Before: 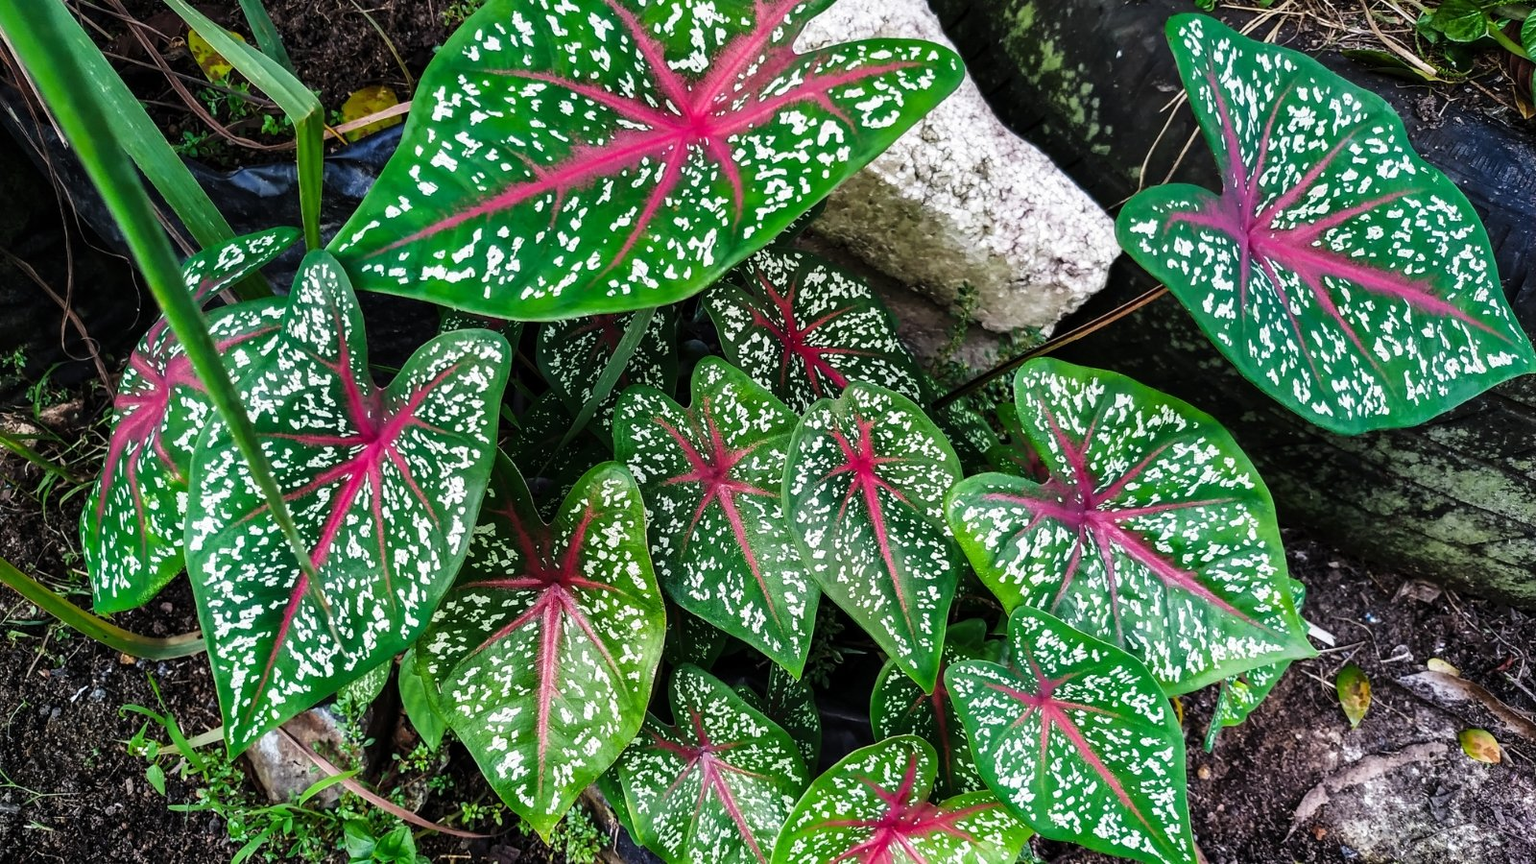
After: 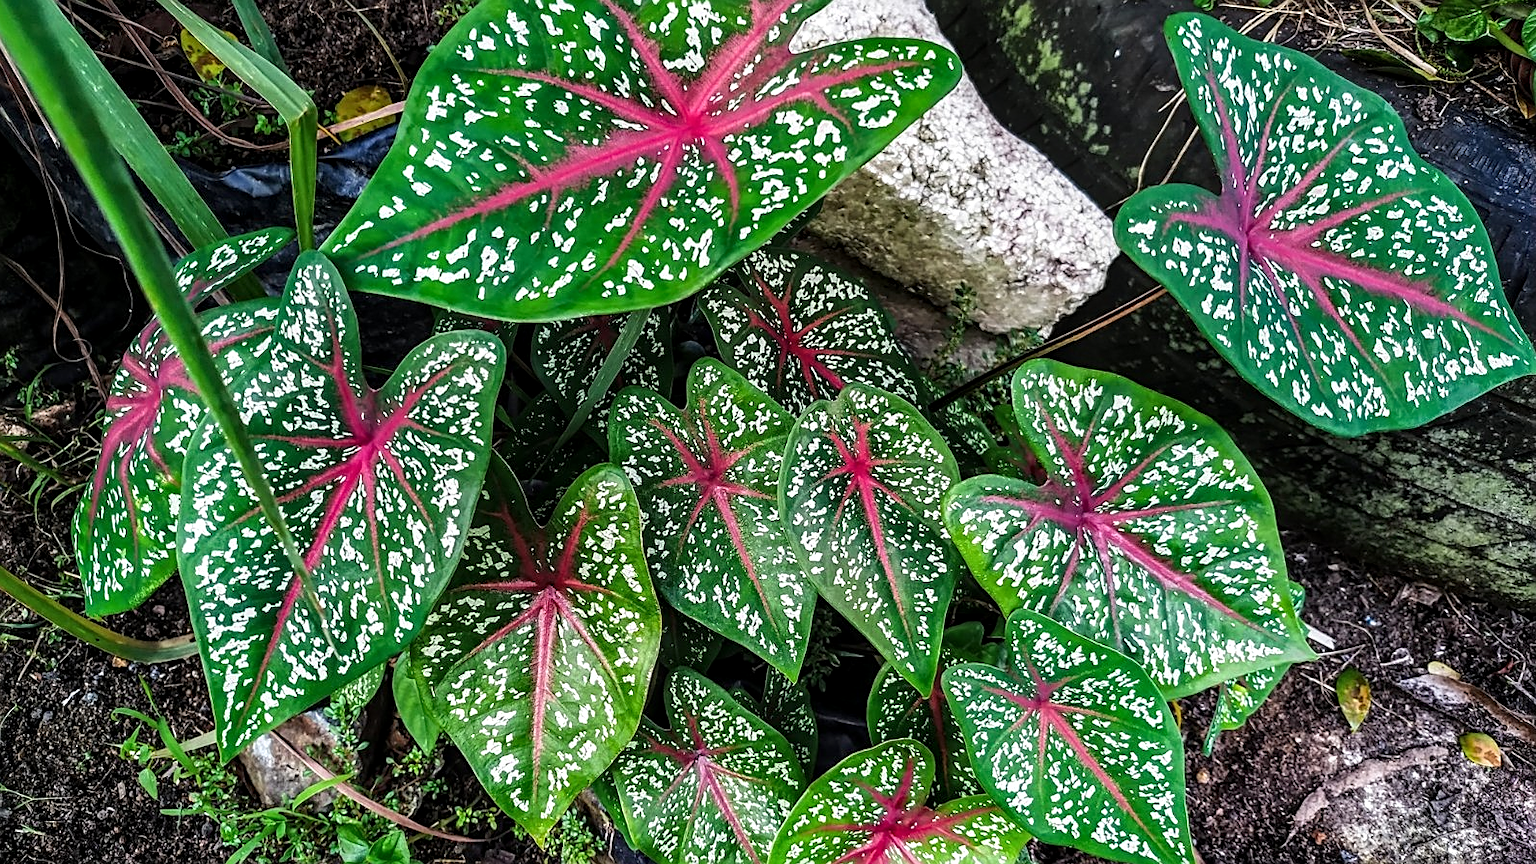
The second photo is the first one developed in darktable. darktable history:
crop and rotate: left 0.614%, top 0.179%, bottom 0.309%
local contrast: detail 130%
sharpen: on, module defaults
